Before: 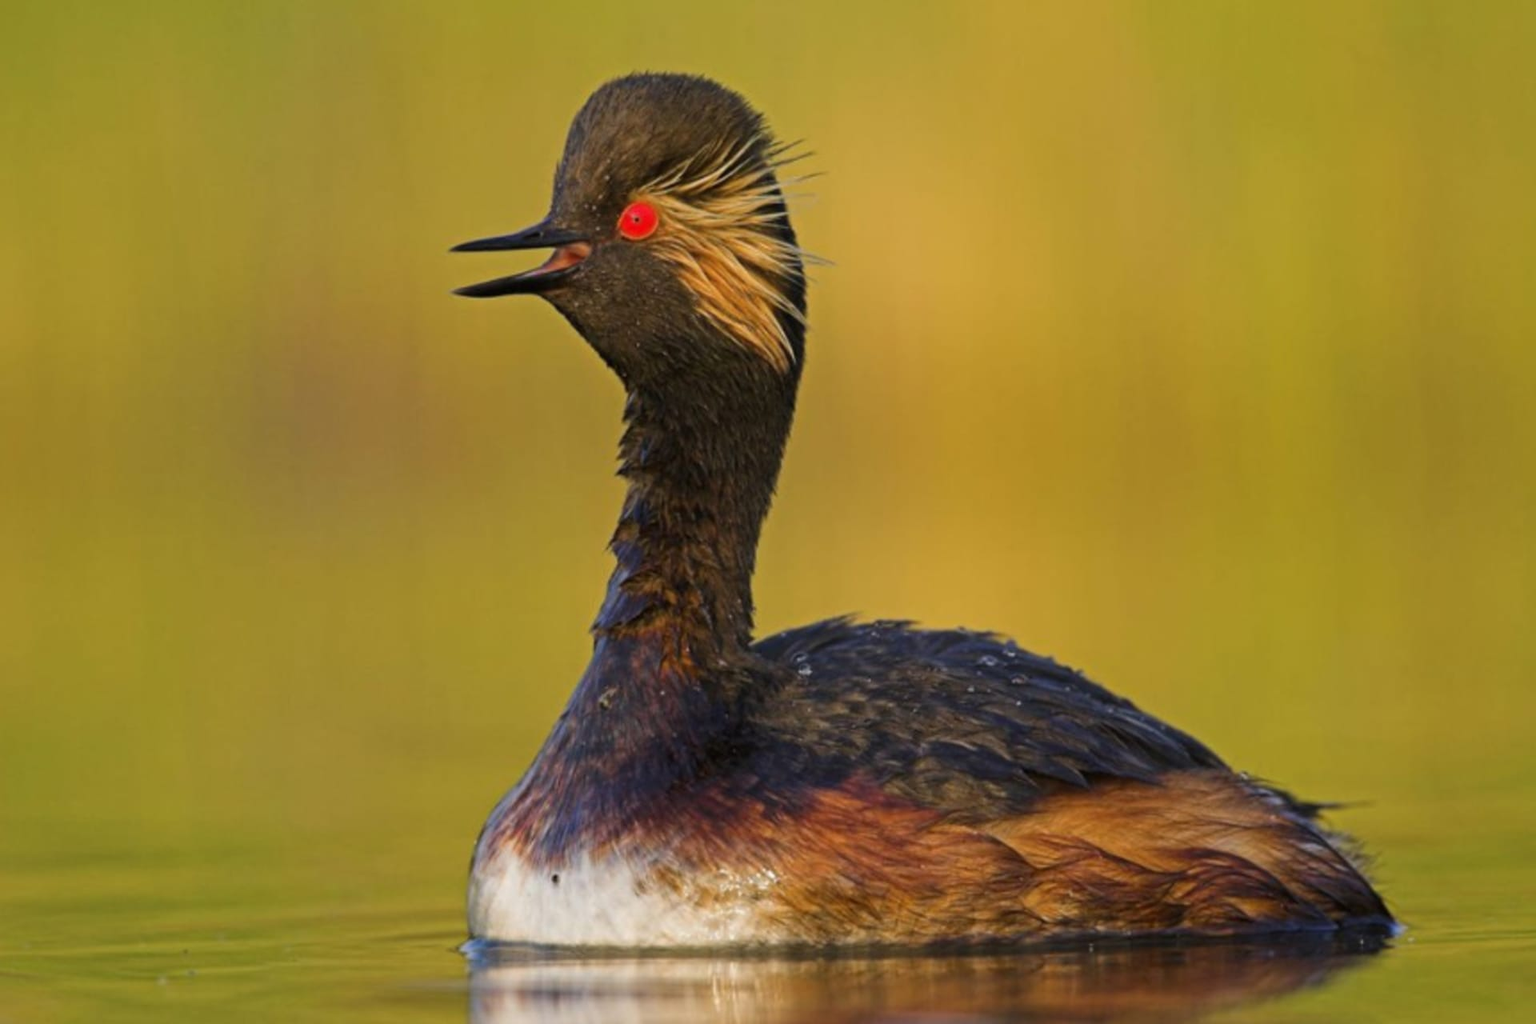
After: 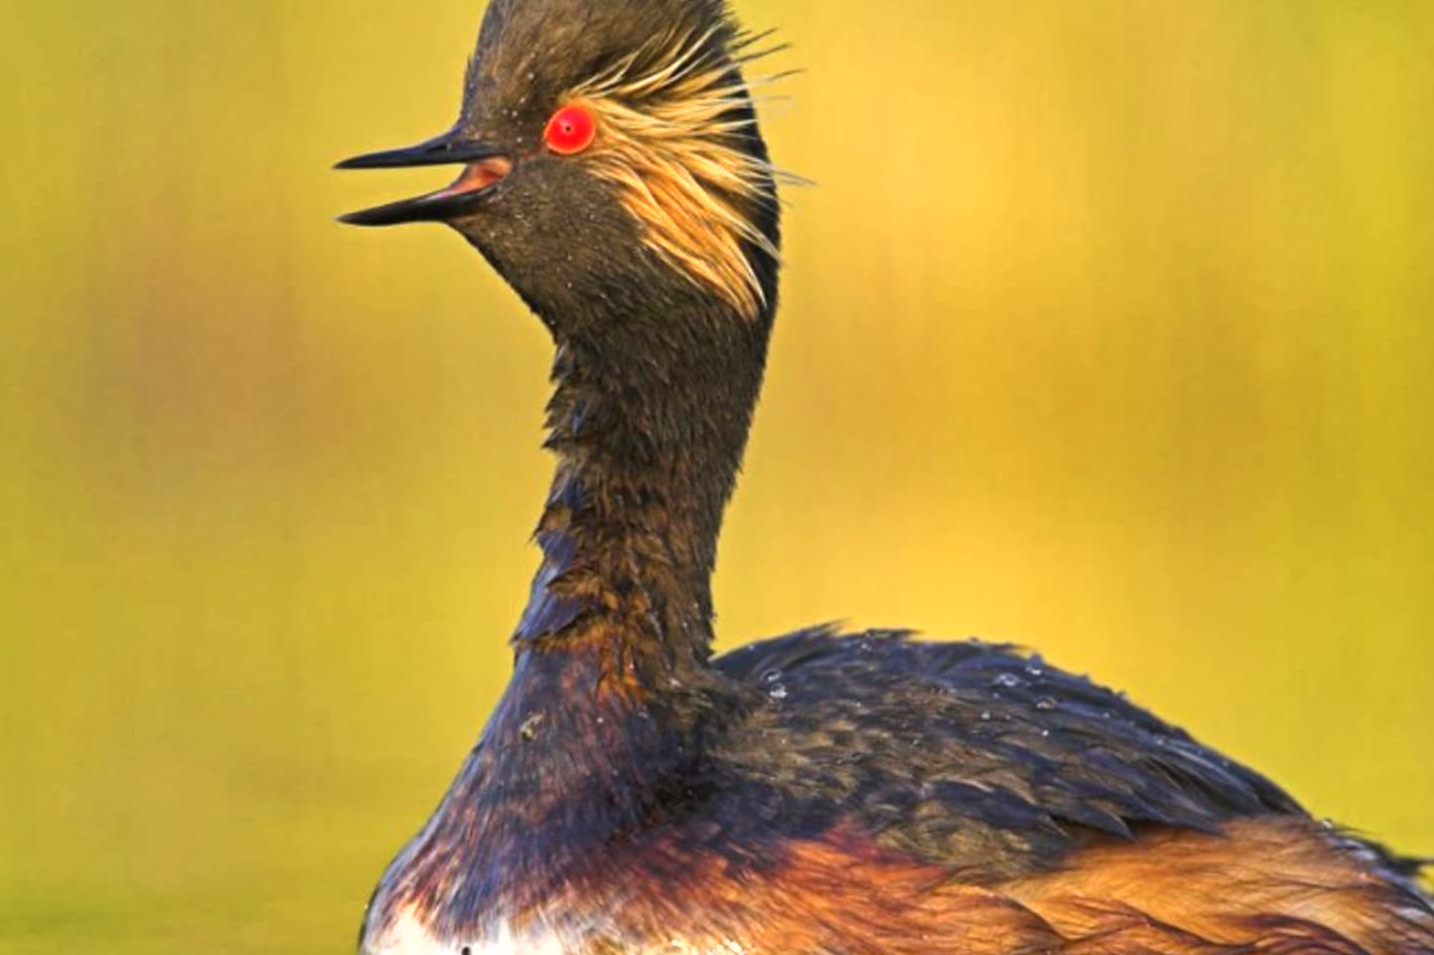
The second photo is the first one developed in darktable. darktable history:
crop and rotate: left 11.922%, top 11.438%, right 13.346%, bottom 13.92%
exposure: black level correction 0, exposure 1.001 EV, compensate highlight preservation false
shadows and highlights: highlights color adjustment 0.243%, low approximation 0.01, soften with gaussian
